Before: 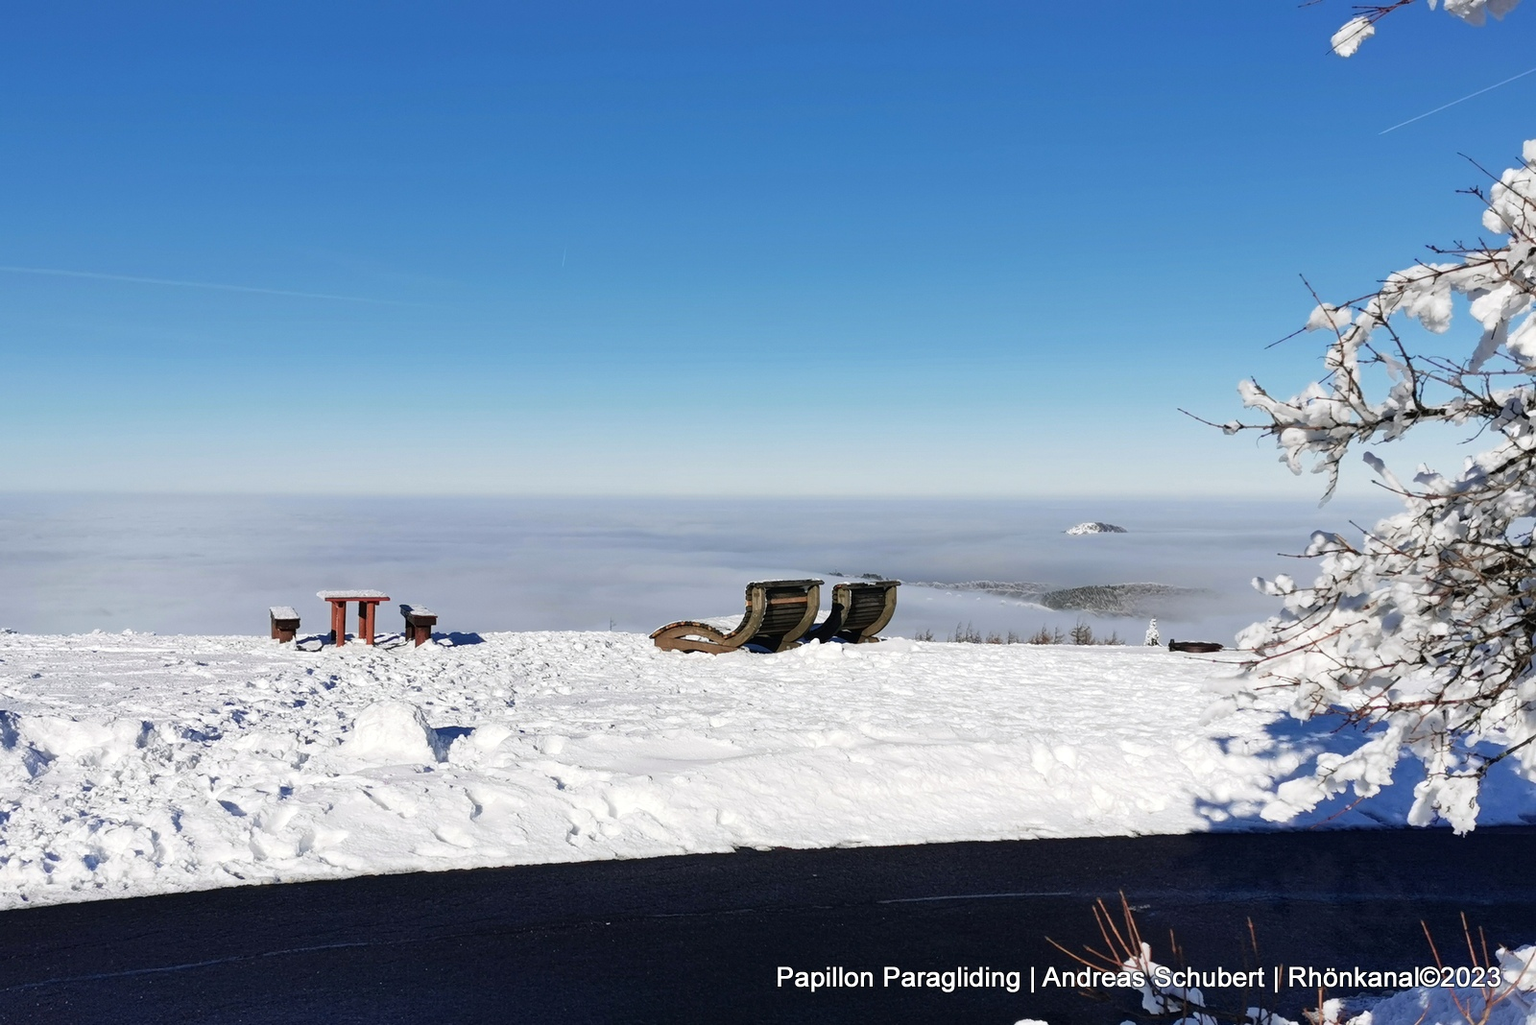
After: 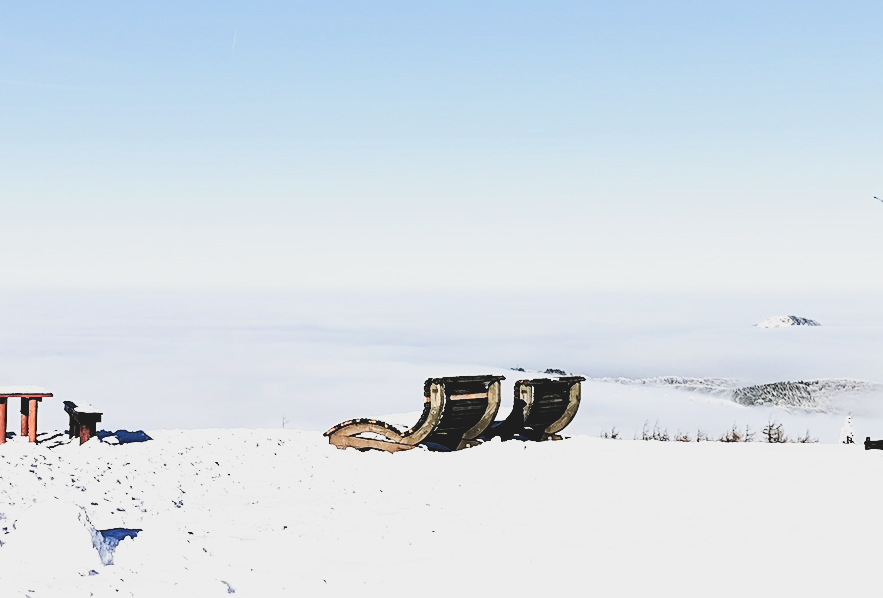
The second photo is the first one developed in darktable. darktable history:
tone equalizer: -8 EV -0.397 EV, -7 EV -0.39 EV, -6 EV -0.349 EV, -5 EV -0.205 EV, -3 EV 0.202 EV, -2 EV 0.341 EV, -1 EV 0.408 EV, +0 EV 0.438 EV, edges refinement/feathering 500, mask exposure compensation -1.57 EV, preserve details no
crop and rotate: left 22.079%, top 21.479%, right 22.714%, bottom 22.444%
filmic rgb: black relative exposure -4.03 EV, white relative exposure 2.98 EV, hardness 3, contrast 1.514
sharpen: on, module defaults
exposure: exposure 0.562 EV, compensate highlight preservation false
color correction: highlights b* 0.05, saturation 0.981
tone curve: curves: ch0 [(0, 0.11) (0.181, 0.223) (0.405, 0.46) (0.456, 0.528) (0.634, 0.728) (0.877, 0.89) (0.984, 0.935)]; ch1 [(0, 0.052) (0.443, 0.43) (0.492, 0.485) (0.566, 0.579) (0.595, 0.625) (0.608, 0.654) (0.65, 0.708) (1, 0.961)]; ch2 [(0, 0) (0.33, 0.301) (0.421, 0.443) (0.447, 0.489) (0.495, 0.492) (0.537, 0.57) (0.586, 0.591) (0.663, 0.686) (1, 1)], preserve colors none
